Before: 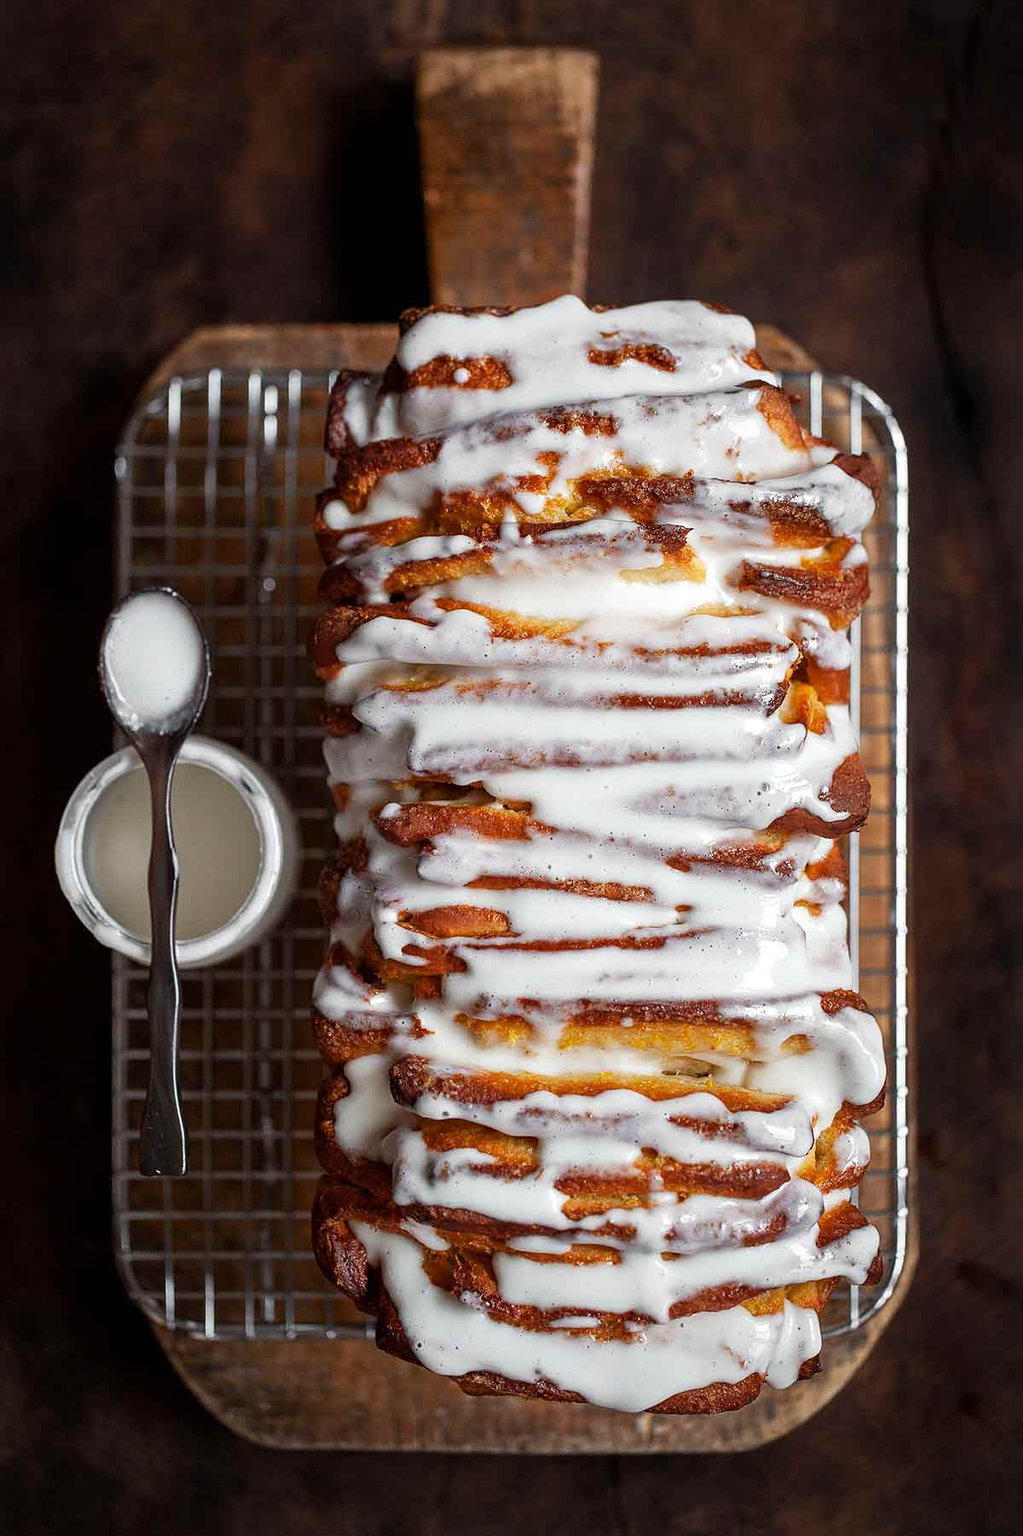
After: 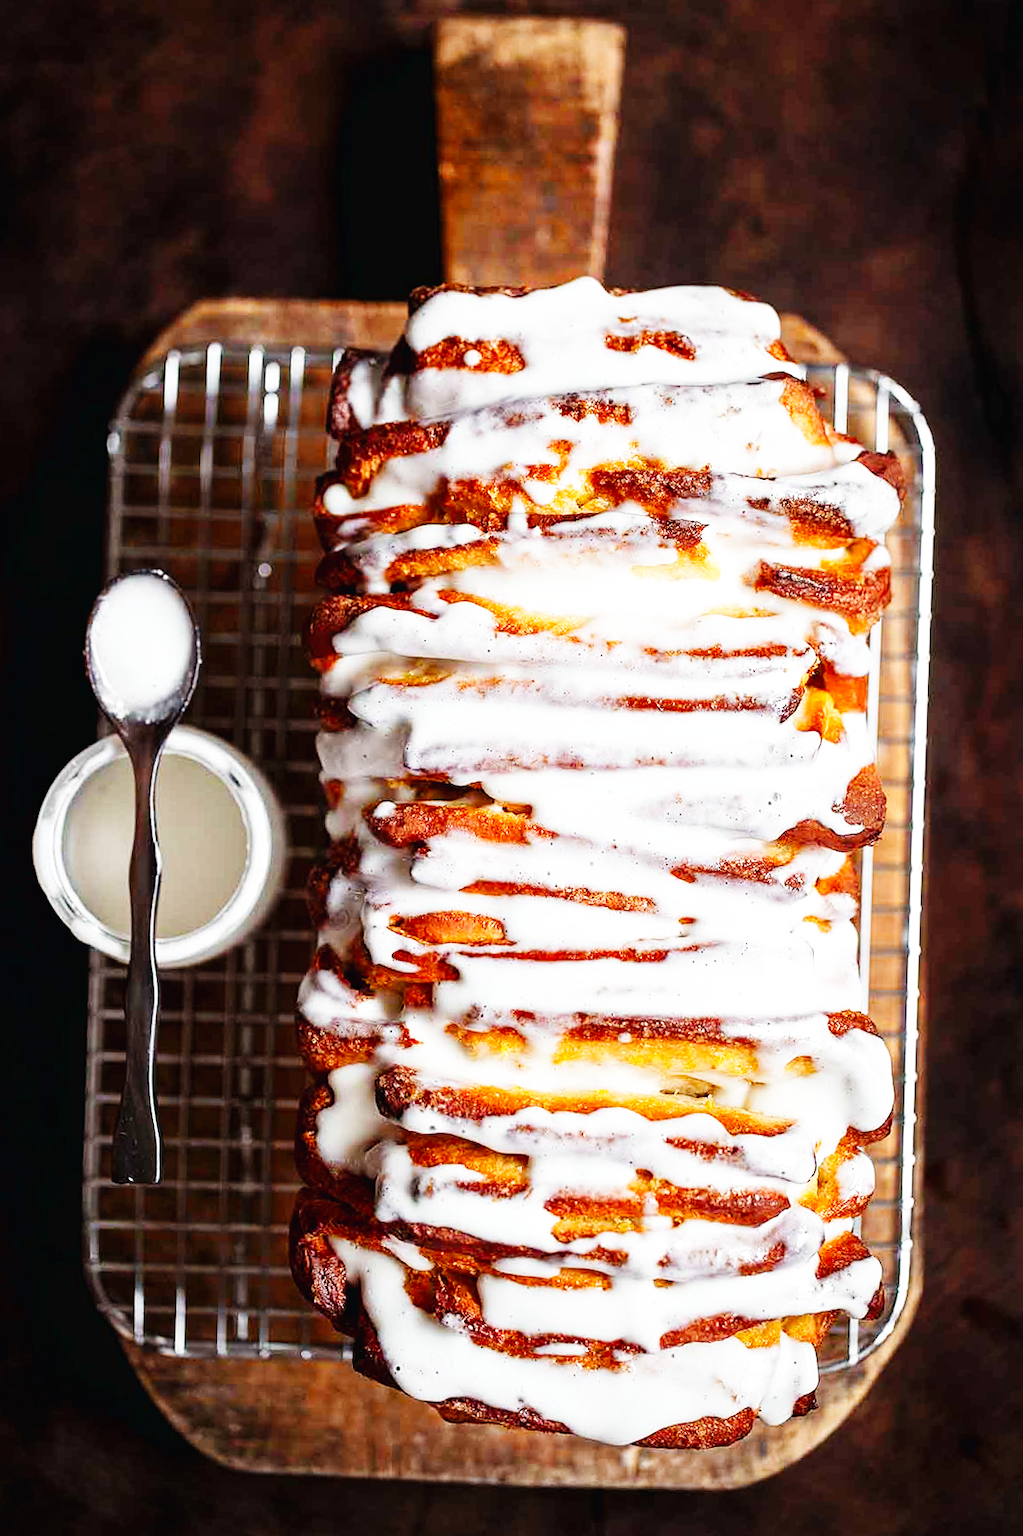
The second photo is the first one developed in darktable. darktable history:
white balance: red 1, blue 1
crop and rotate: angle -1.69°
base curve: curves: ch0 [(0, 0.003) (0.001, 0.002) (0.006, 0.004) (0.02, 0.022) (0.048, 0.086) (0.094, 0.234) (0.162, 0.431) (0.258, 0.629) (0.385, 0.8) (0.548, 0.918) (0.751, 0.988) (1, 1)], preserve colors none
